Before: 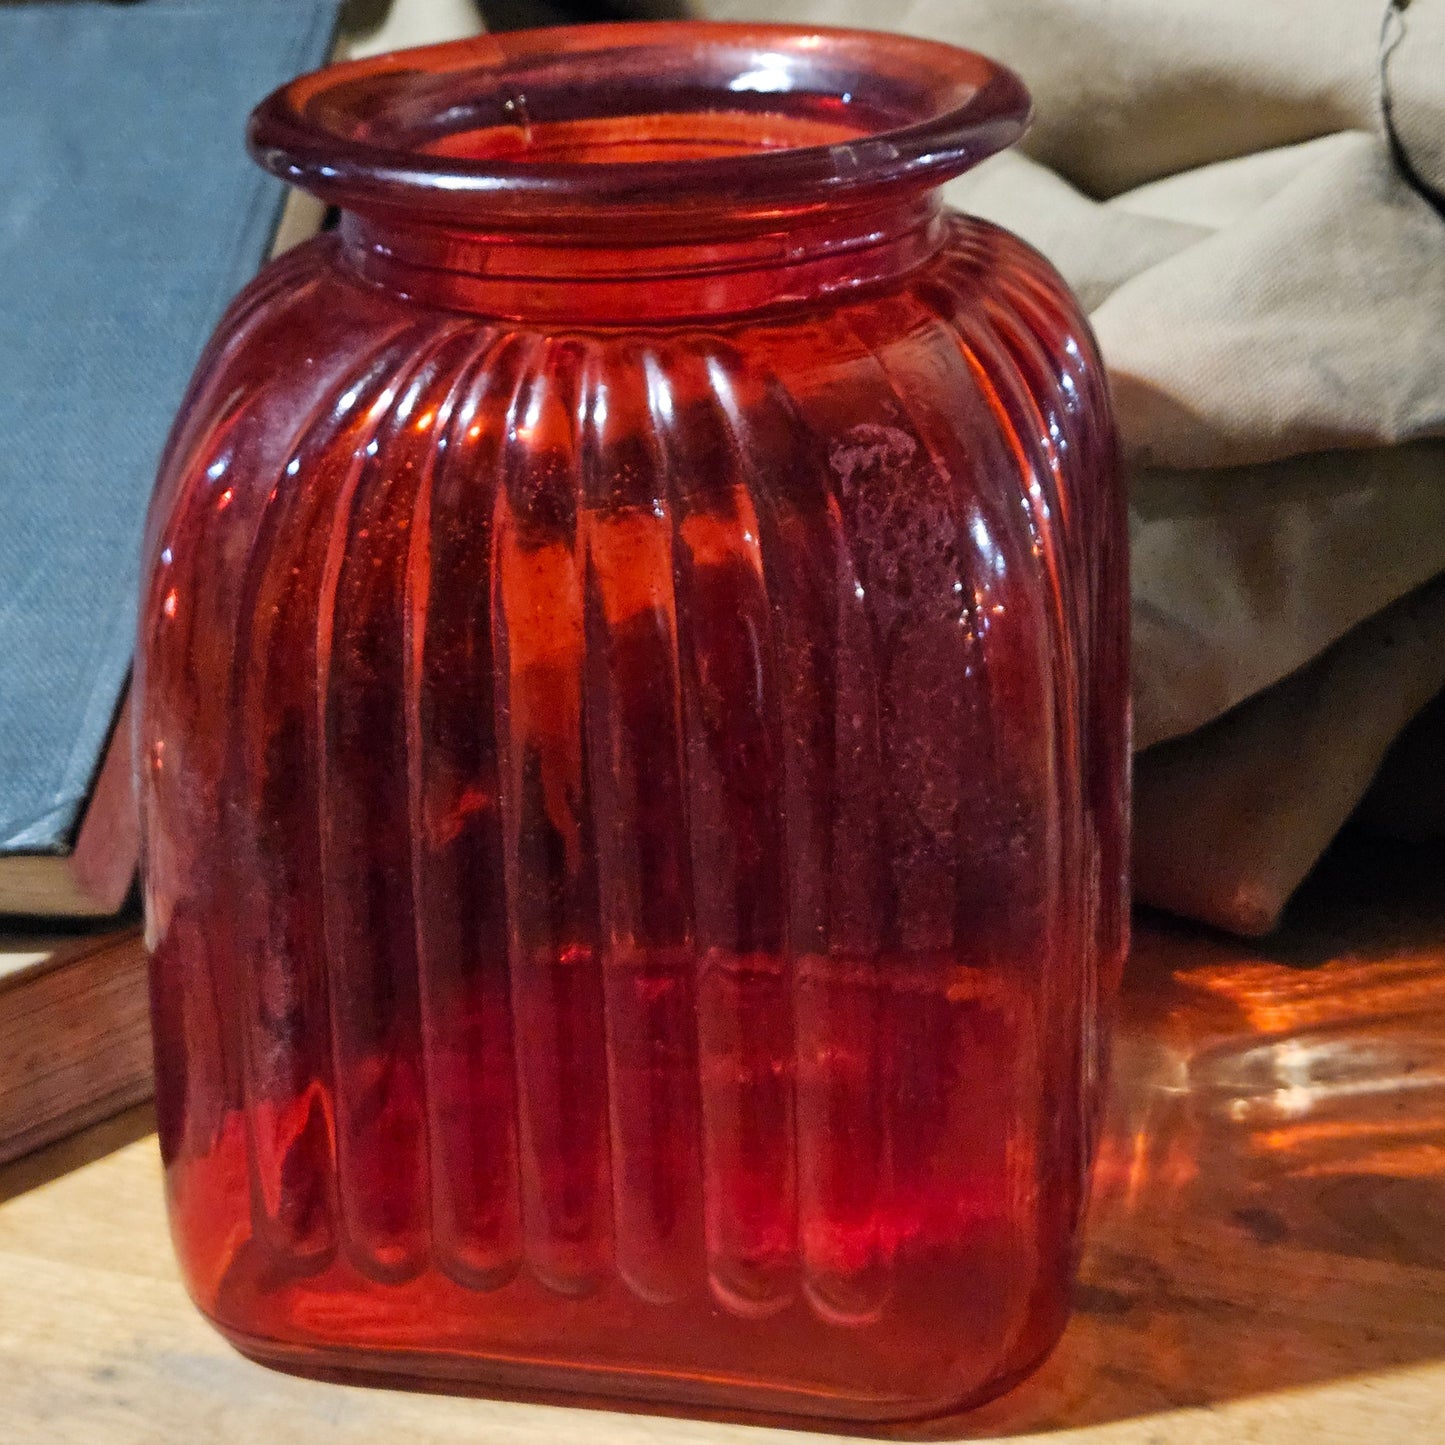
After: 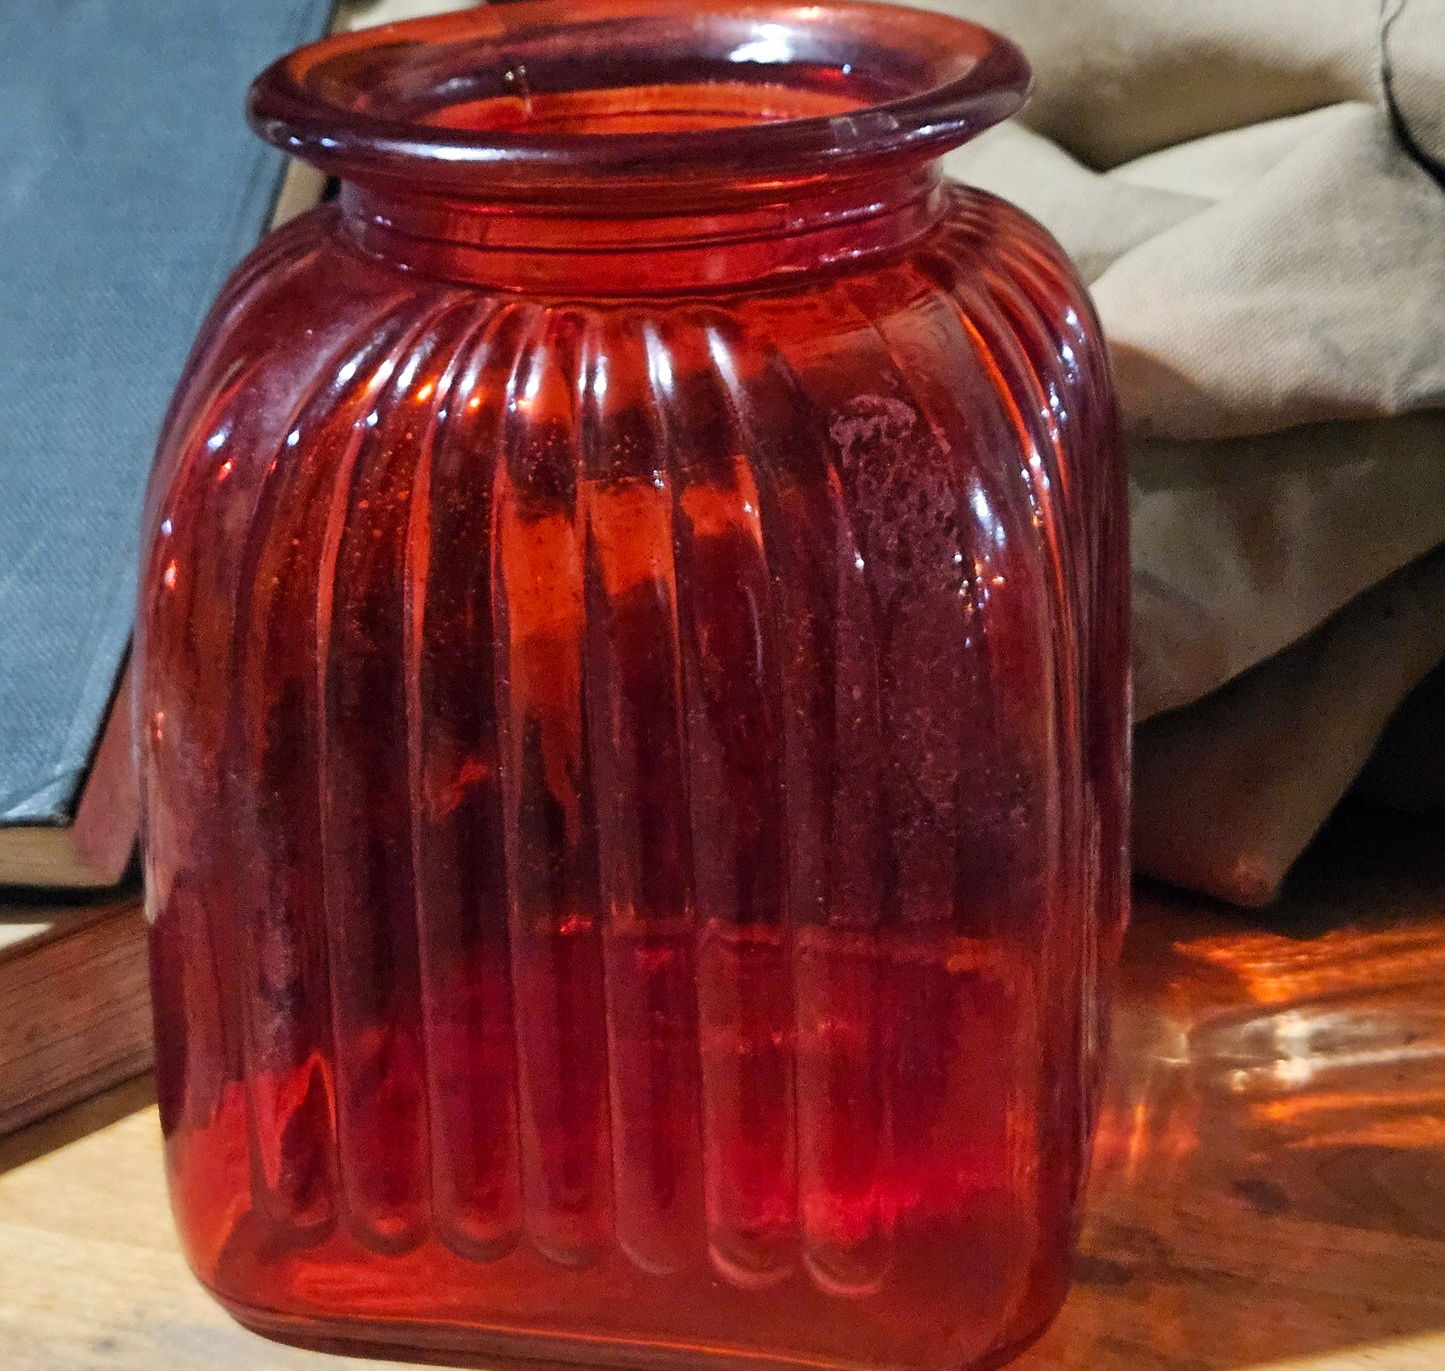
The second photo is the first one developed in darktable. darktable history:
crop and rotate: top 2.014%, bottom 3.071%
sharpen: amount 0.2
